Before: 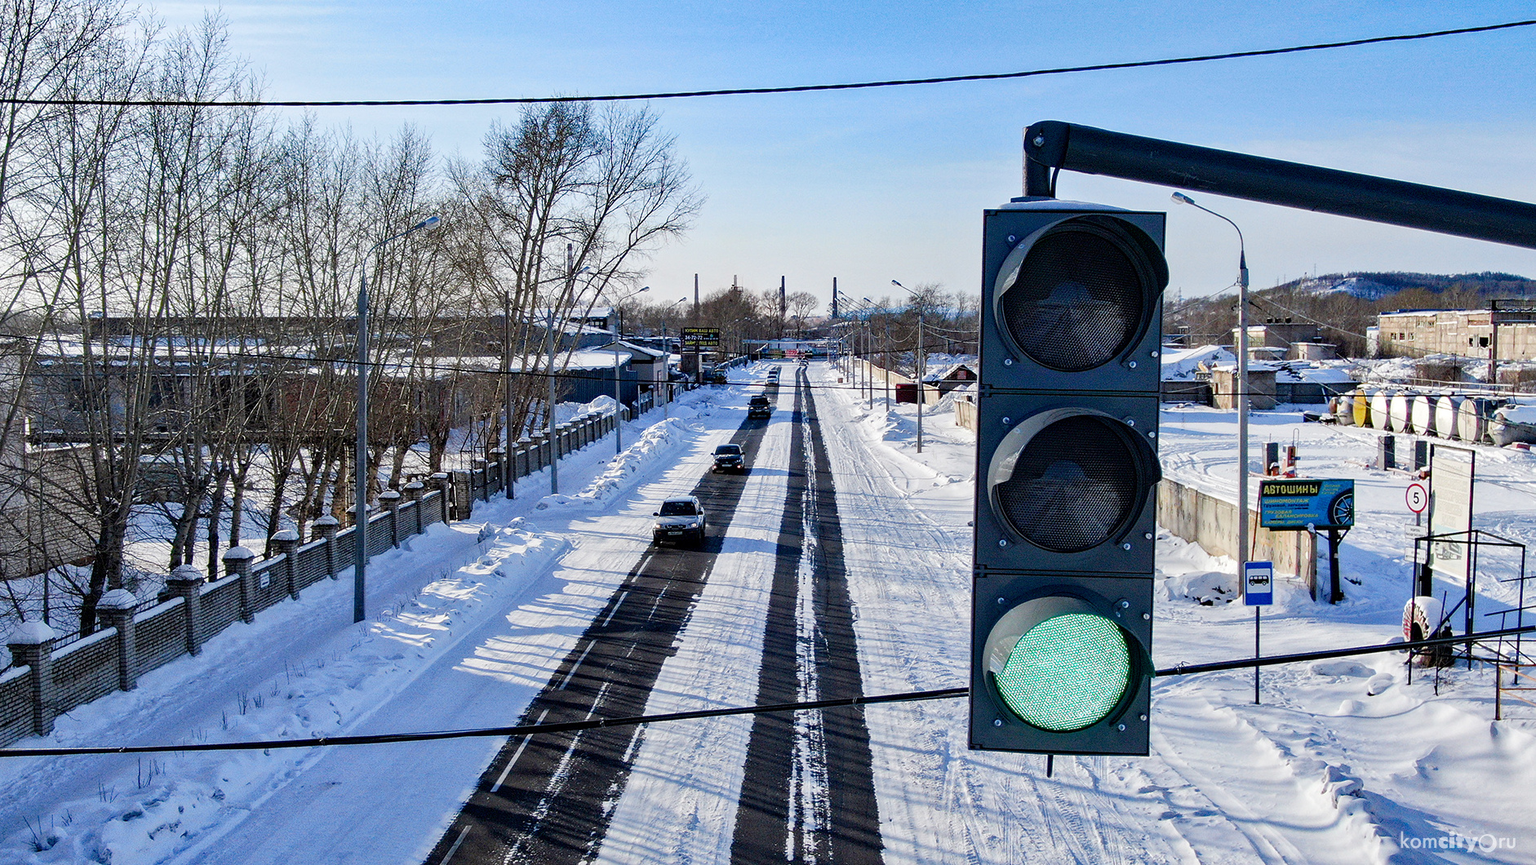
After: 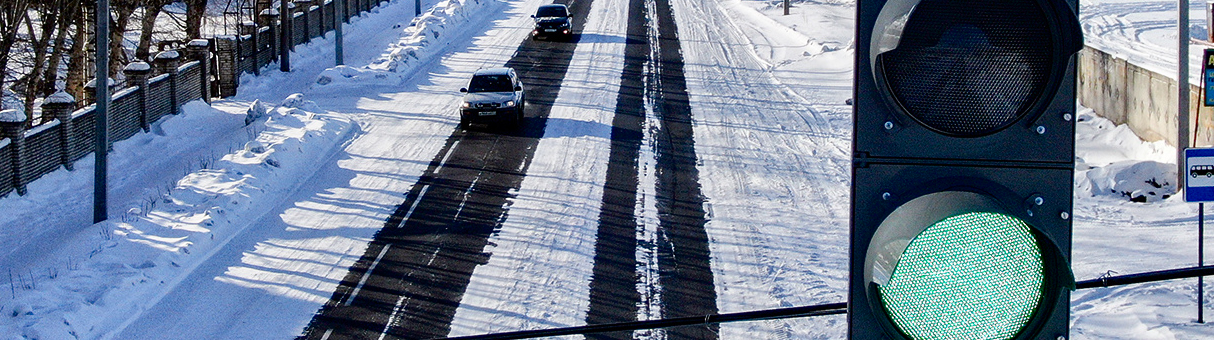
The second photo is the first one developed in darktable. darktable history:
tone curve: curves: ch0 [(0, 0) (0.003, 0.004) (0.011, 0.008) (0.025, 0.012) (0.044, 0.02) (0.069, 0.028) (0.1, 0.034) (0.136, 0.059) (0.177, 0.1) (0.224, 0.151) (0.277, 0.203) (0.335, 0.266) (0.399, 0.344) (0.468, 0.414) (0.543, 0.507) (0.623, 0.602) (0.709, 0.704) (0.801, 0.804) (0.898, 0.927) (1, 1)], color space Lab, independent channels, preserve colors none
crop: left 18.101%, top 51.012%, right 17.39%, bottom 16.881%
